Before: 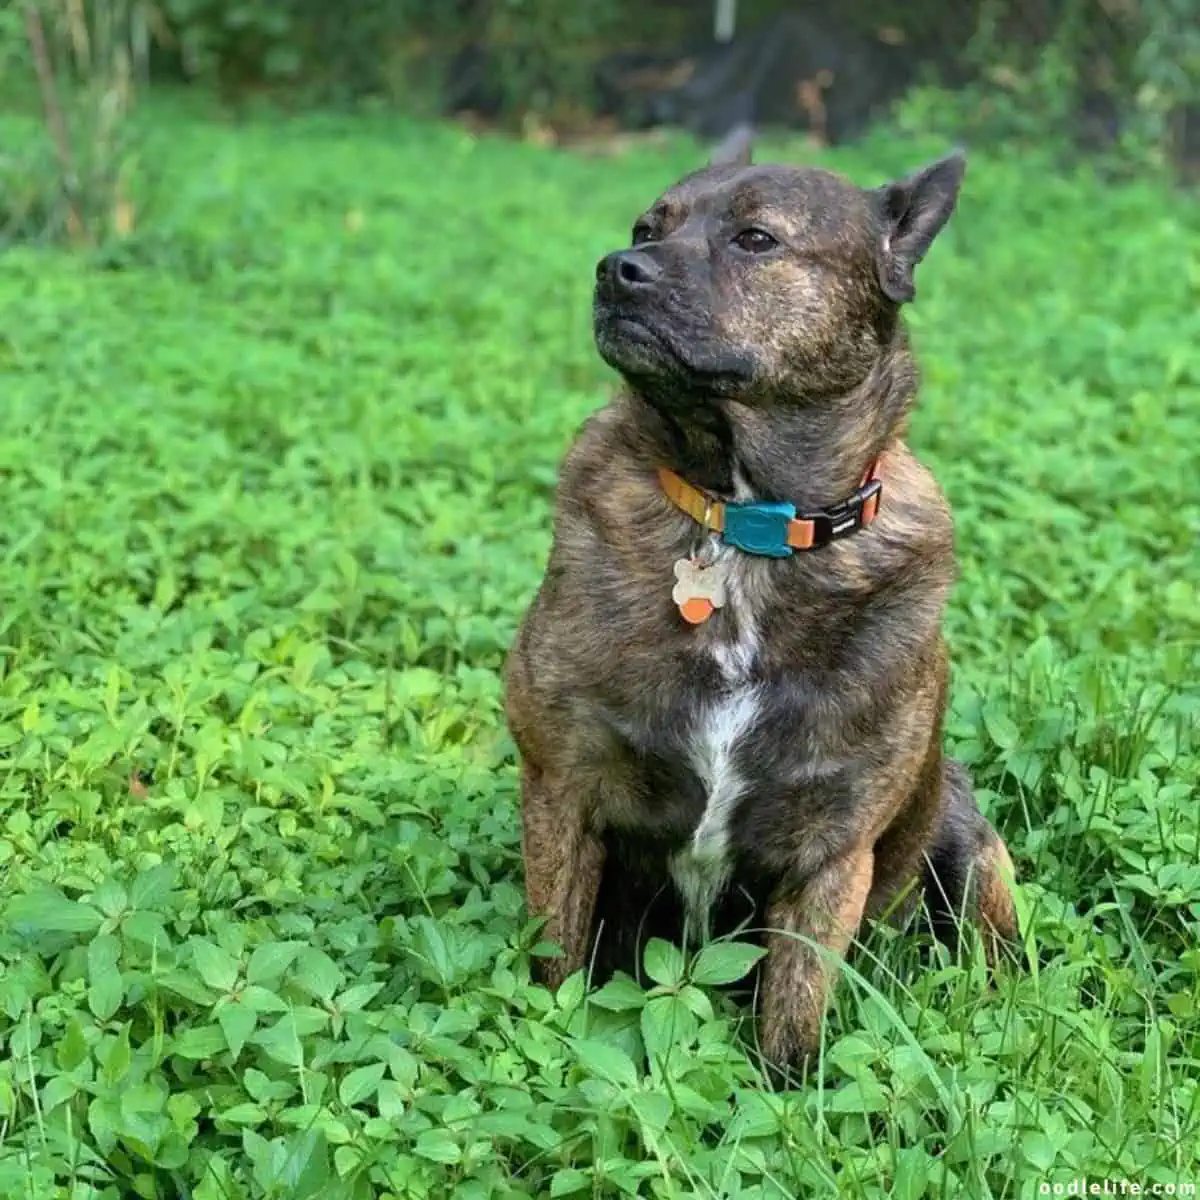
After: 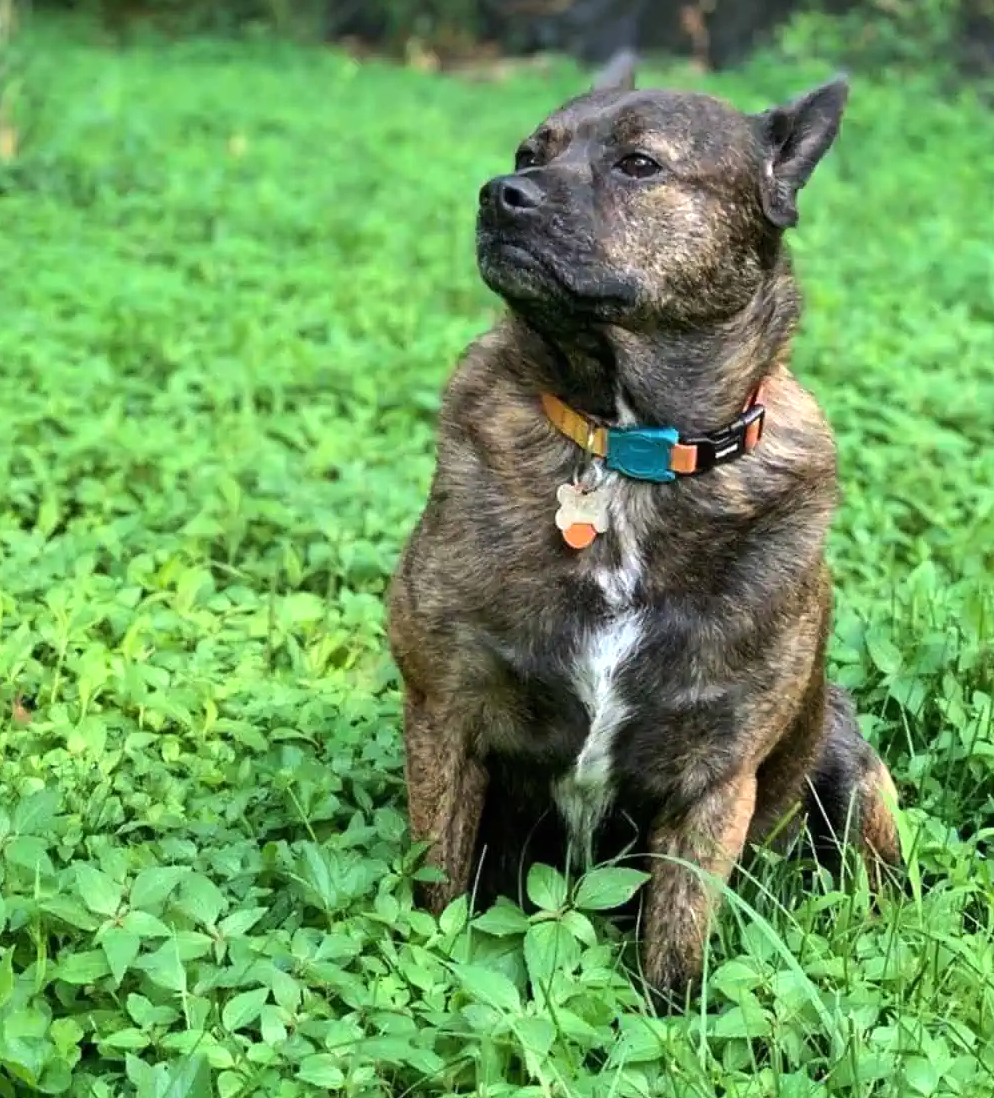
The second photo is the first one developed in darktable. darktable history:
tone equalizer: -8 EV -0.417 EV, -7 EV -0.389 EV, -6 EV -0.333 EV, -5 EV -0.222 EV, -3 EV 0.222 EV, -2 EV 0.333 EV, -1 EV 0.389 EV, +0 EV 0.417 EV, edges refinement/feathering 500, mask exposure compensation -1.57 EV, preserve details no
crop: left 9.807%, top 6.259%, right 7.334%, bottom 2.177%
